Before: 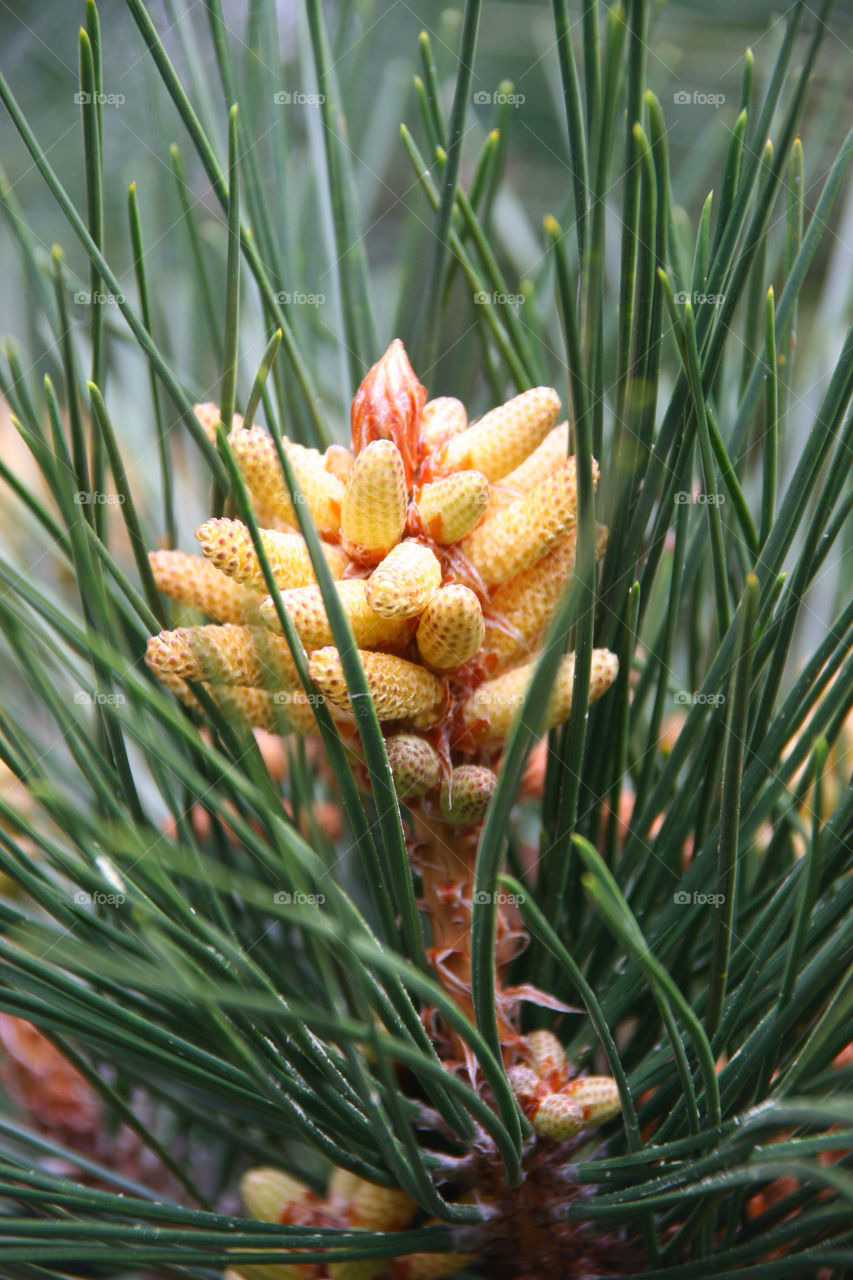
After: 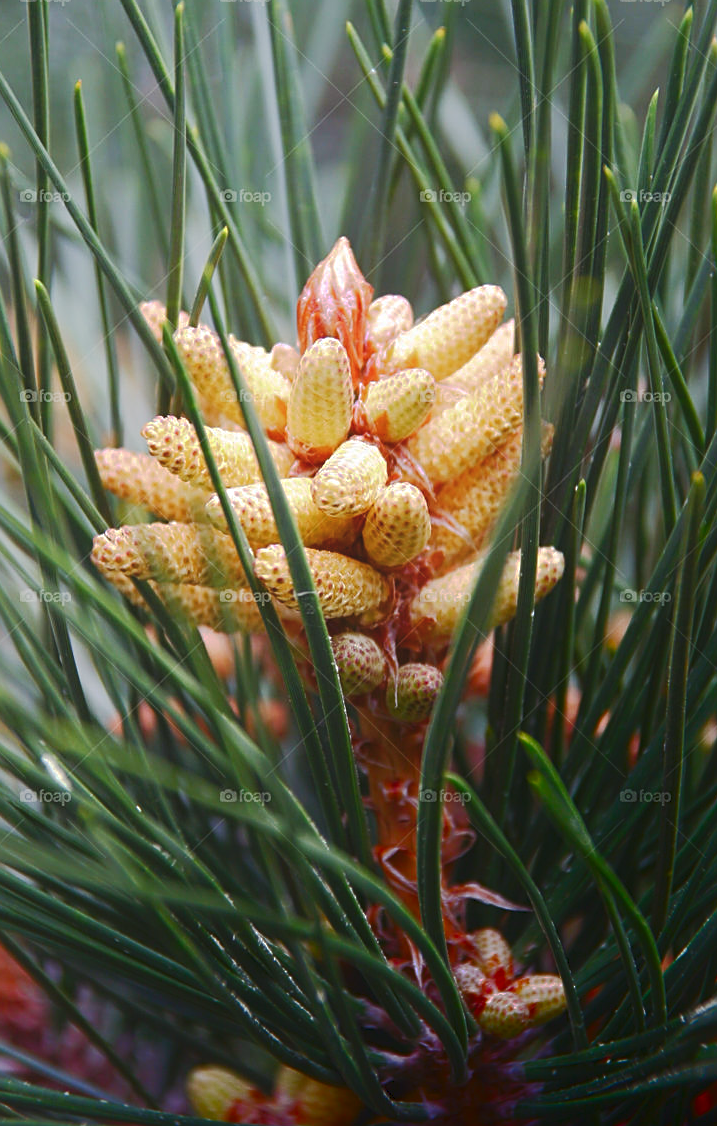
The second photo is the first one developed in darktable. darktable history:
color balance rgb: shadows lift › luminance 0.678%, shadows lift › chroma 6.864%, shadows lift › hue 297.59°, linear chroma grading › global chroma 15.492%, perceptual saturation grading › global saturation 0.621%, perceptual saturation grading › highlights -19.903%, perceptual saturation grading › shadows 20.239%
sharpen: on, module defaults
shadows and highlights: shadows -86.83, highlights -36.79, soften with gaussian
tone curve: curves: ch0 [(0, 0) (0.003, 0.08) (0.011, 0.088) (0.025, 0.104) (0.044, 0.122) (0.069, 0.141) (0.1, 0.161) (0.136, 0.181) (0.177, 0.209) (0.224, 0.246) (0.277, 0.293) (0.335, 0.343) (0.399, 0.399) (0.468, 0.464) (0.543, 0.54) (0.623, 0.616) (0.709, 0.694) (0.801, 0.757) (0.898, 0.821) (1, 1)], preserve colors none
crop: left 6.364%, top 8.046%, right 9.536%, bottom 3.962%
